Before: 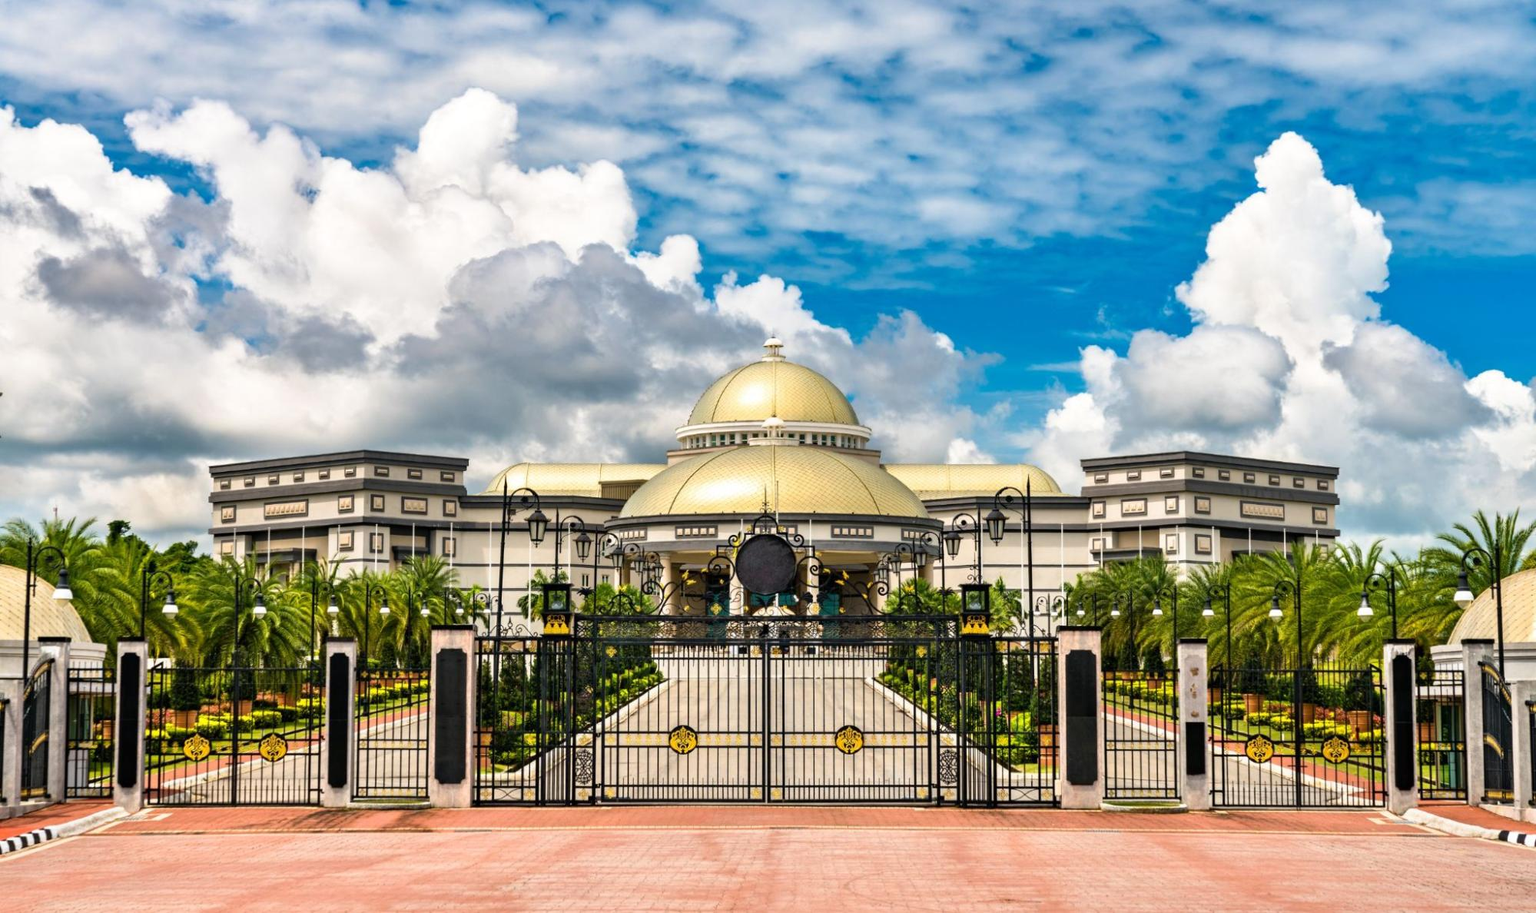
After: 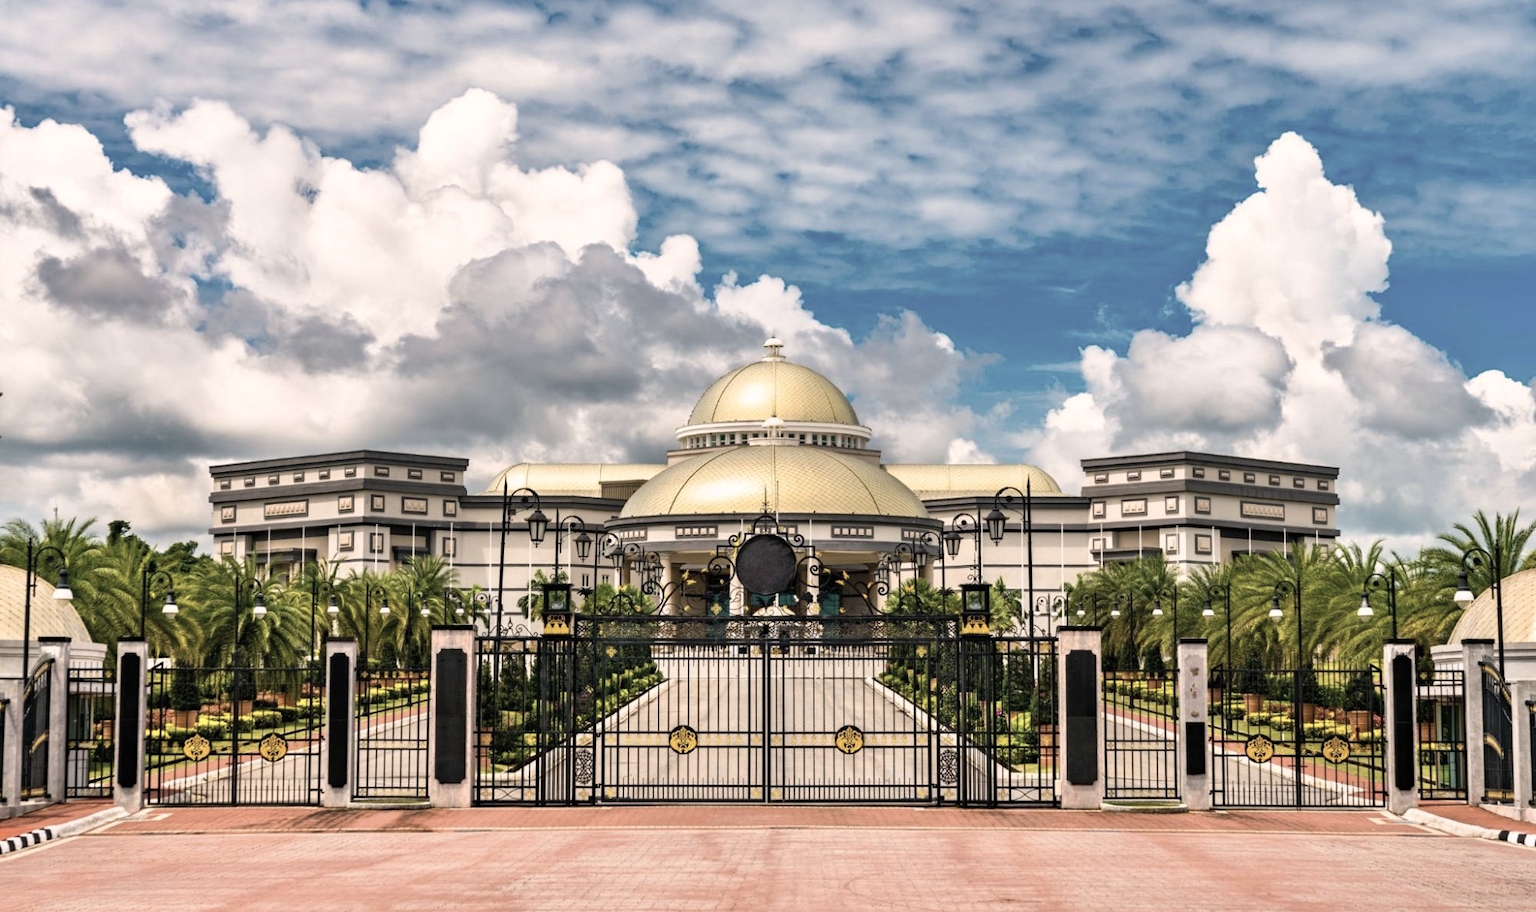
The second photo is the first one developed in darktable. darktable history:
color correction: highlights a* 5.56, highlights b* 5.18, saturation 0.633
